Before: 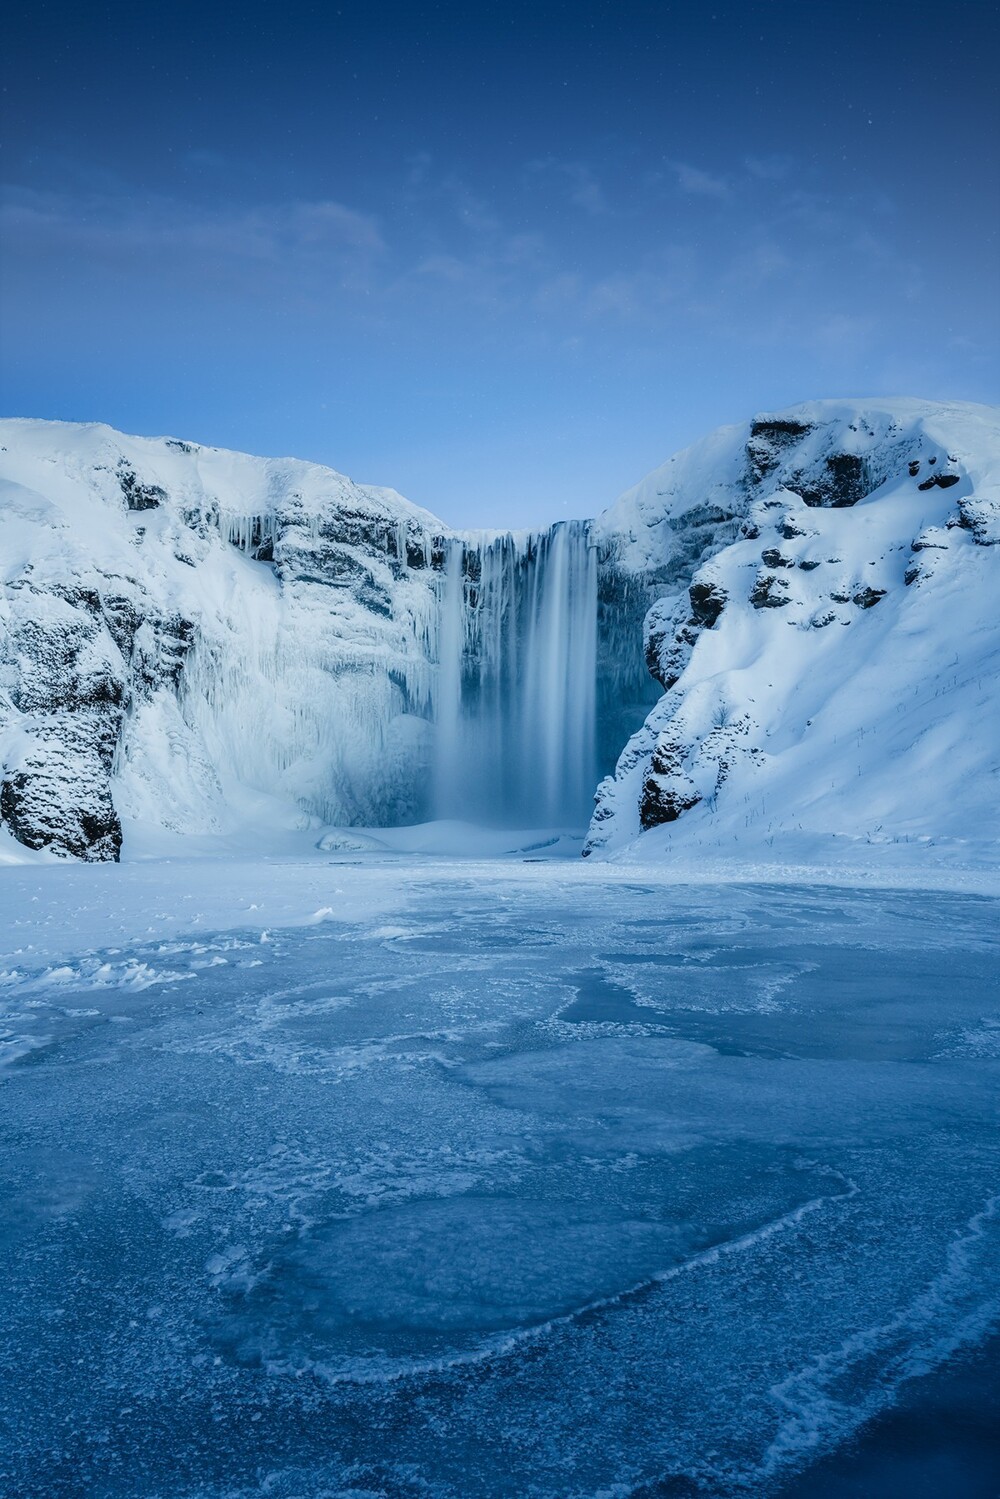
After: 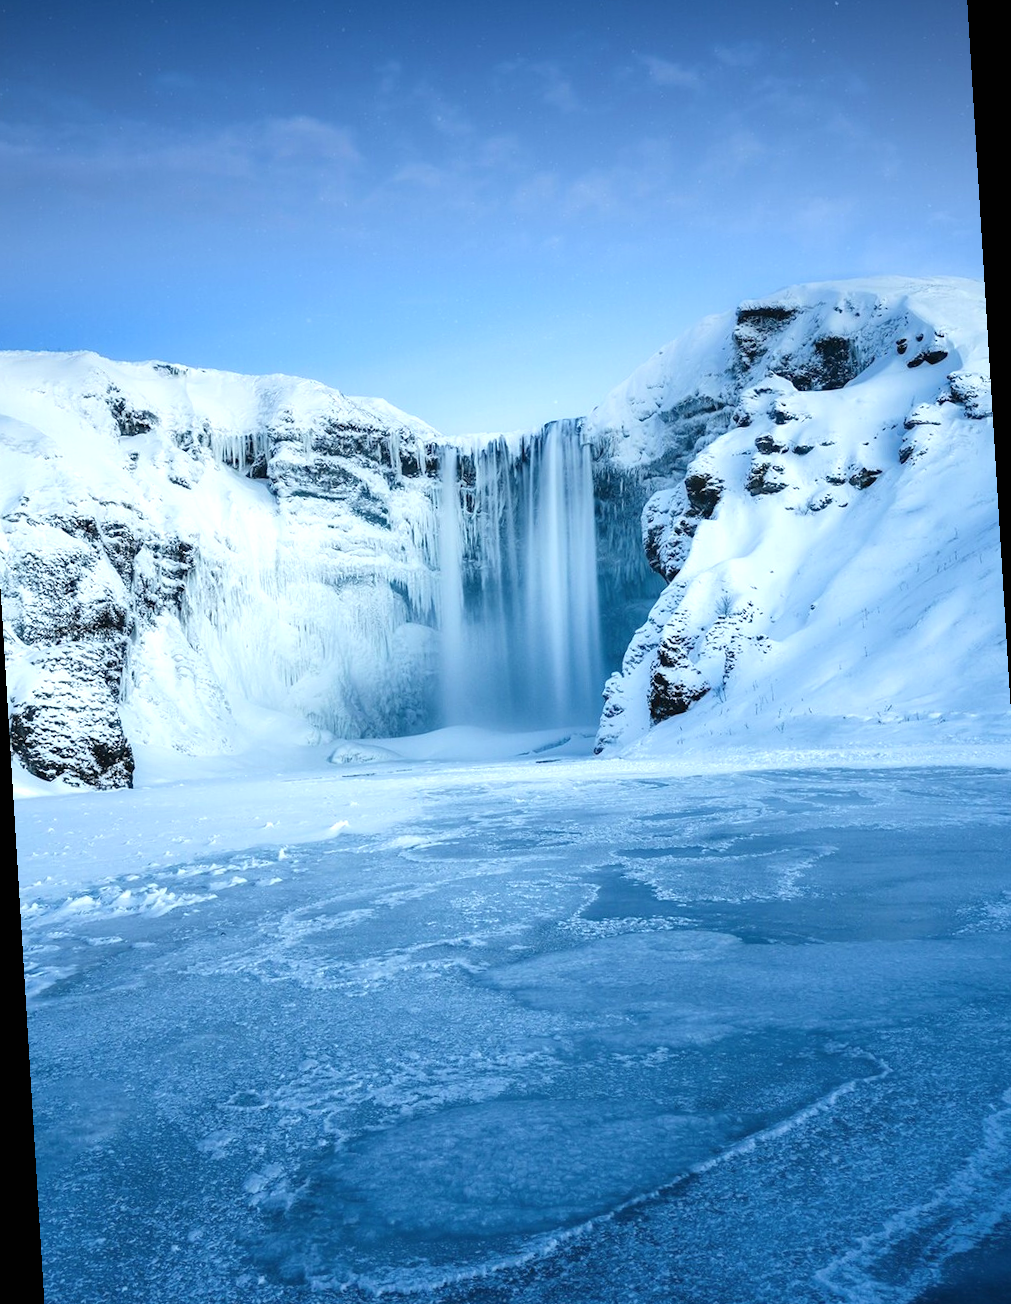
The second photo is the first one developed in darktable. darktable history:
rotate and perspective: rotation -3.52°, crop left 0.036, crop right 0.964, crop top 0.081, crop bottom 0.919
color correction: highlights b* 3
exposure: black level correction 0, exposure 0.7 EV, compensate exposure bias true, compensate highlight preservation false
